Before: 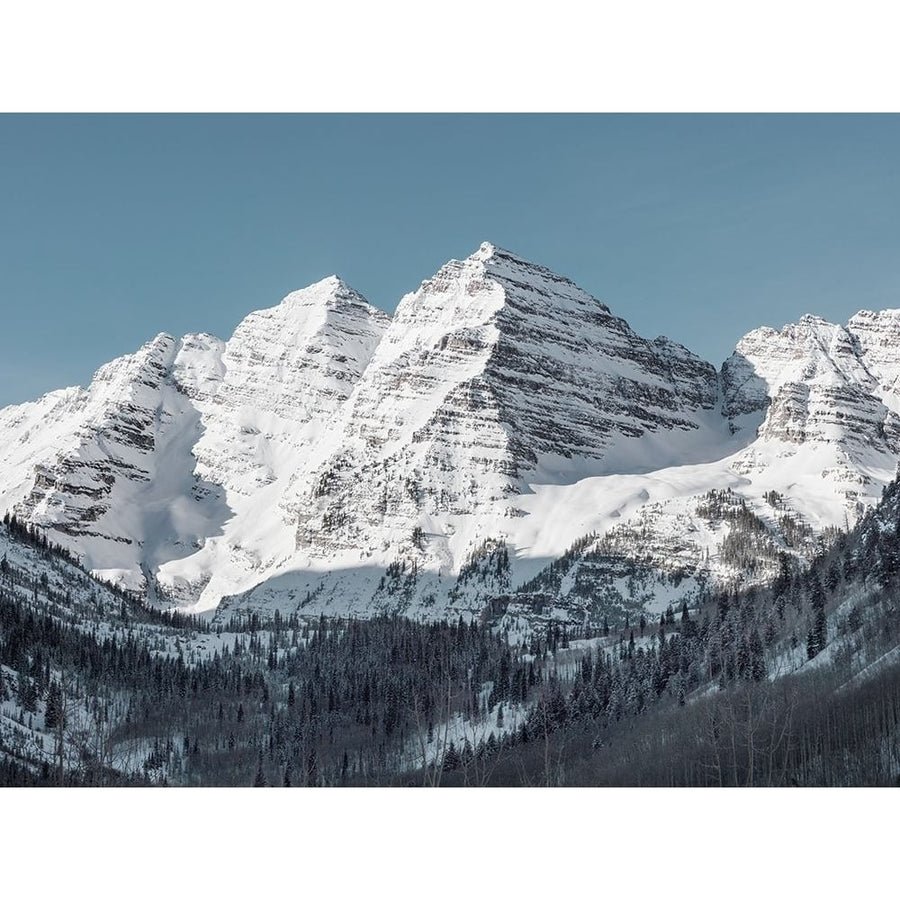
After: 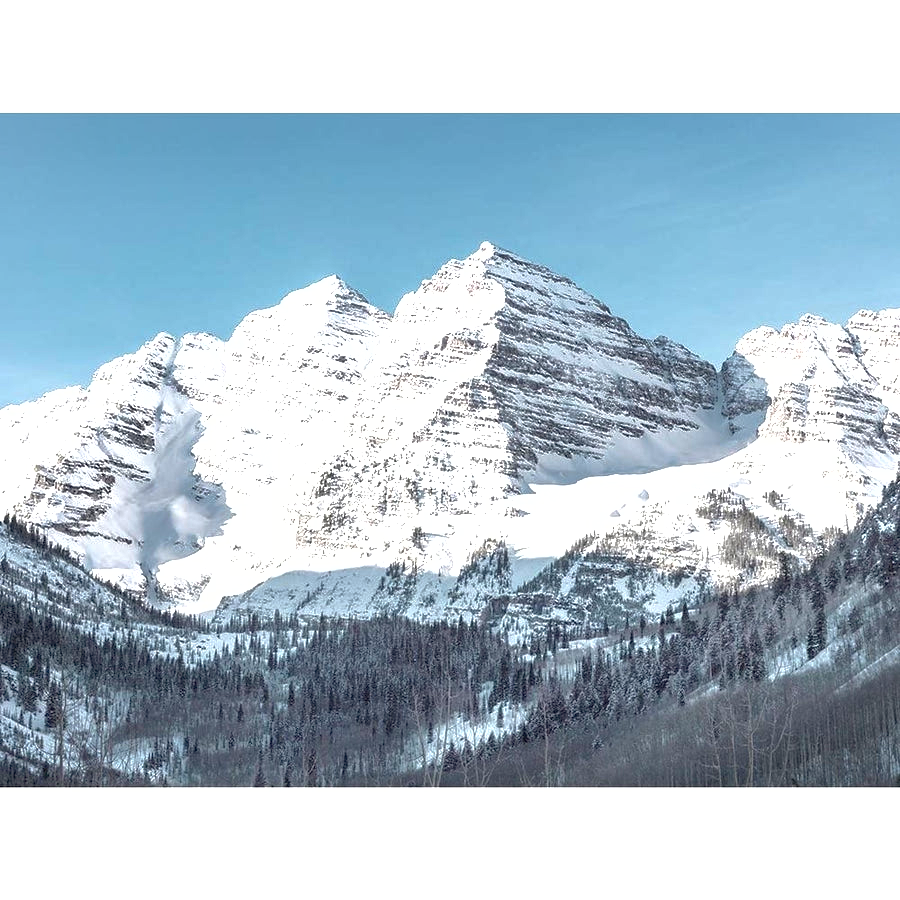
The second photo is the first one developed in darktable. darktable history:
tone curve: curves: ch0 [(0, 0) (0.584, 0.595) (1, 1)], color space Lab, linked channels, preserve colors none
exposure: black level correction 0, exposure 1.181 EV, compensate exposure bias true, compensate highlight preservation false
shadows and highlights: on, module defaults
